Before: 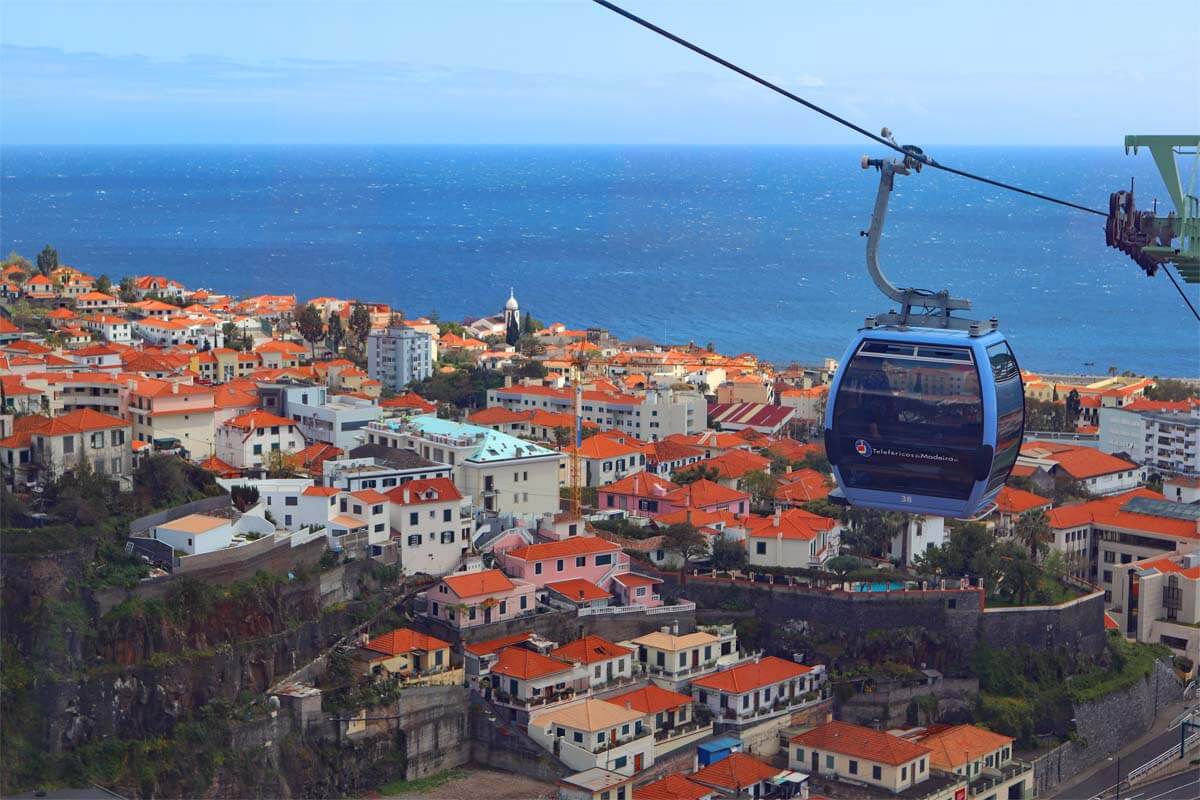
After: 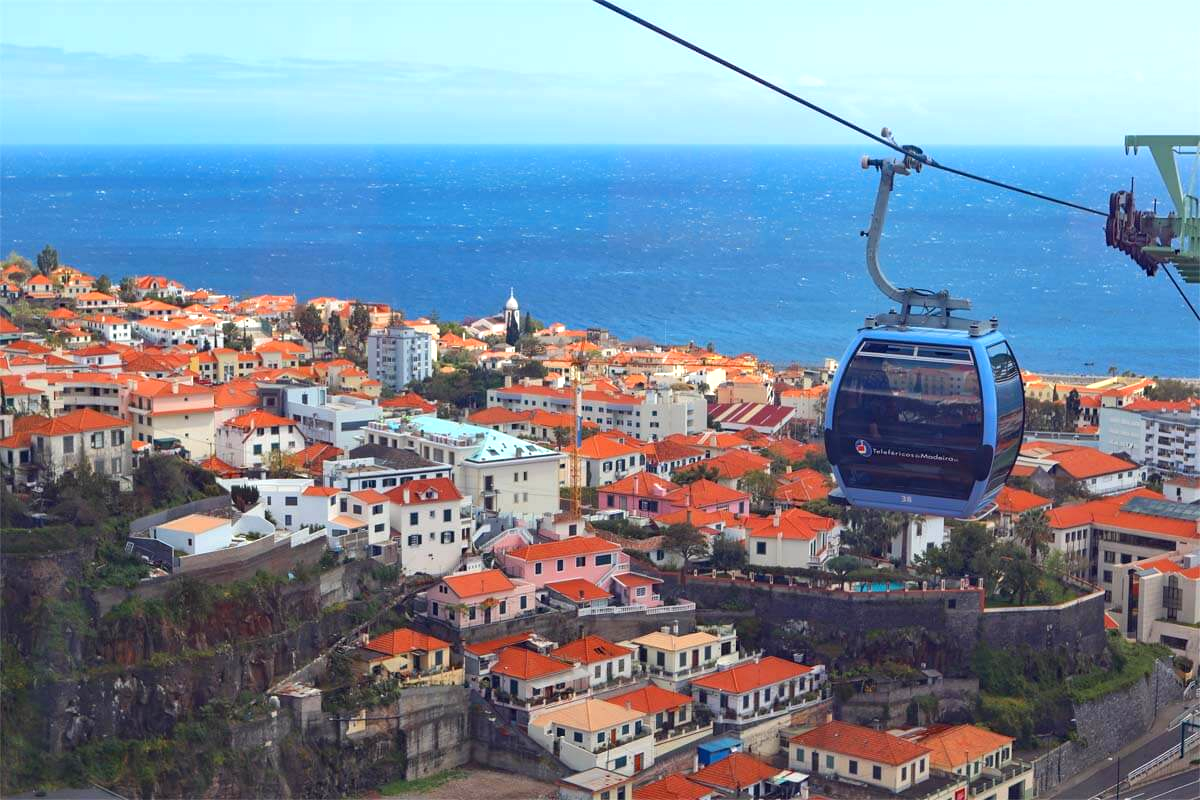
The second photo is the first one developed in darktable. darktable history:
exposure: black level correction 0.001, exposure 0.499 EV, compensate exposure bias true, compensate highlight preservation false
color zones: curves: ch0 [(0, 0.5) (0.143, 0.5) (0.286, 0.5) (0.429, 0.5) (0.571, 0.5) (0.714, 0.476) (0.857, 0.5) (1, 0.5)]; ch2 [(0, 0.5) (0.143, 0.5) (0.286, 0.5) (0.429, 0.5) (0.571, 0.5) (0.714, 0.487) (0.857, 0.5) (1, 0.5)]
